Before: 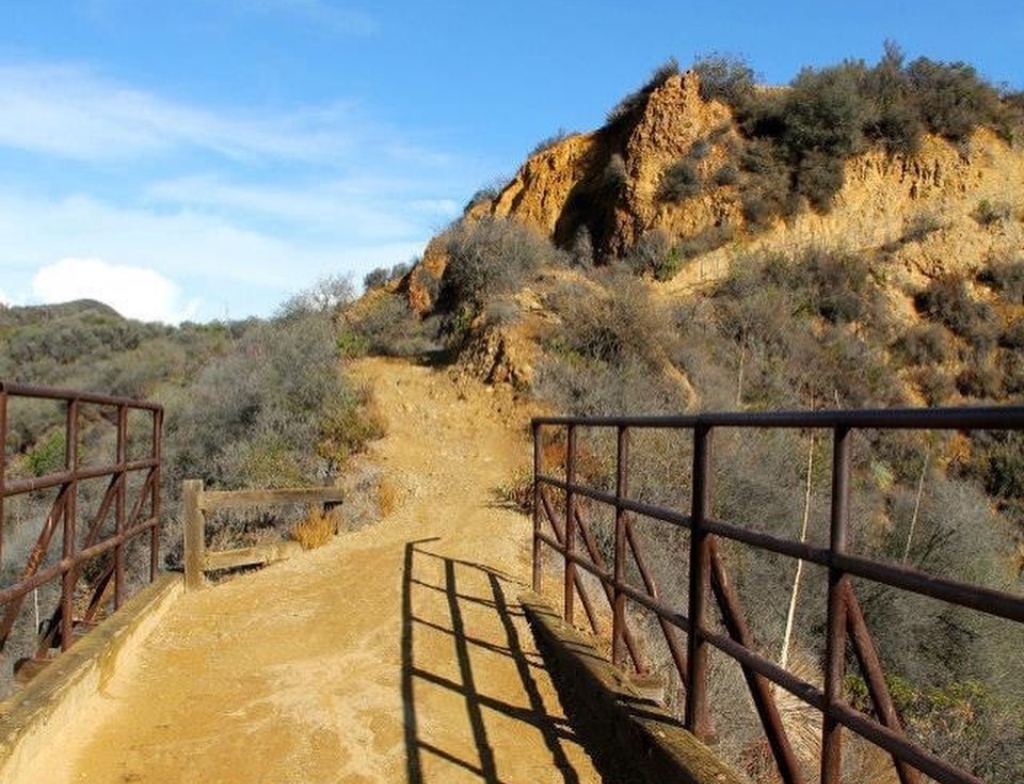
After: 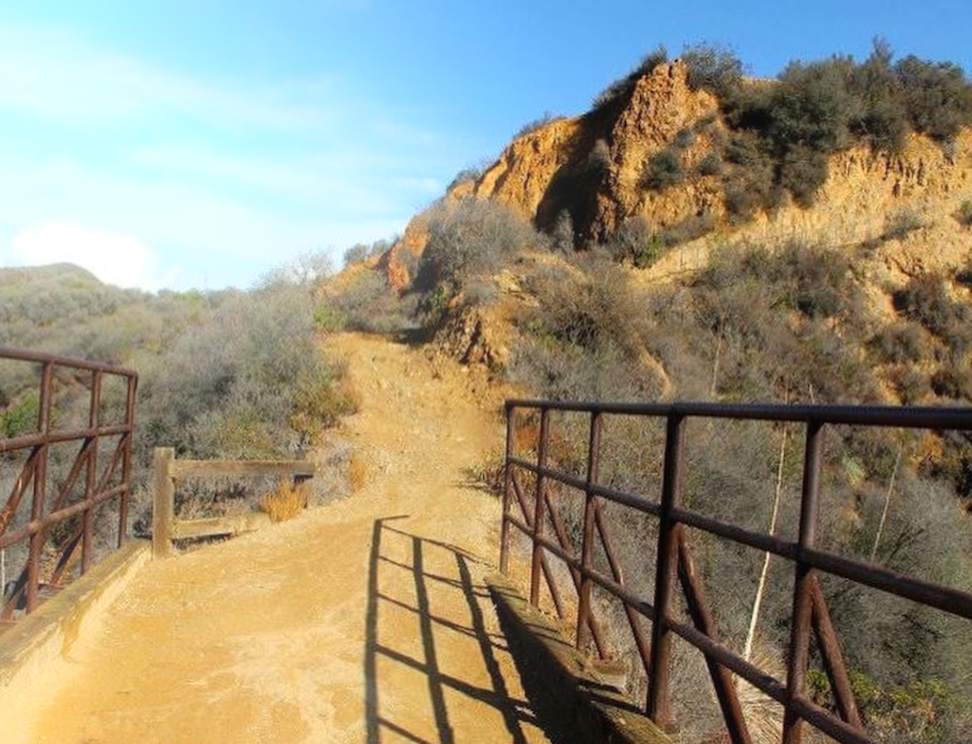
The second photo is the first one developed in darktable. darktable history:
crop and rotate: angle -2.38°
bloom: on, module defaults
